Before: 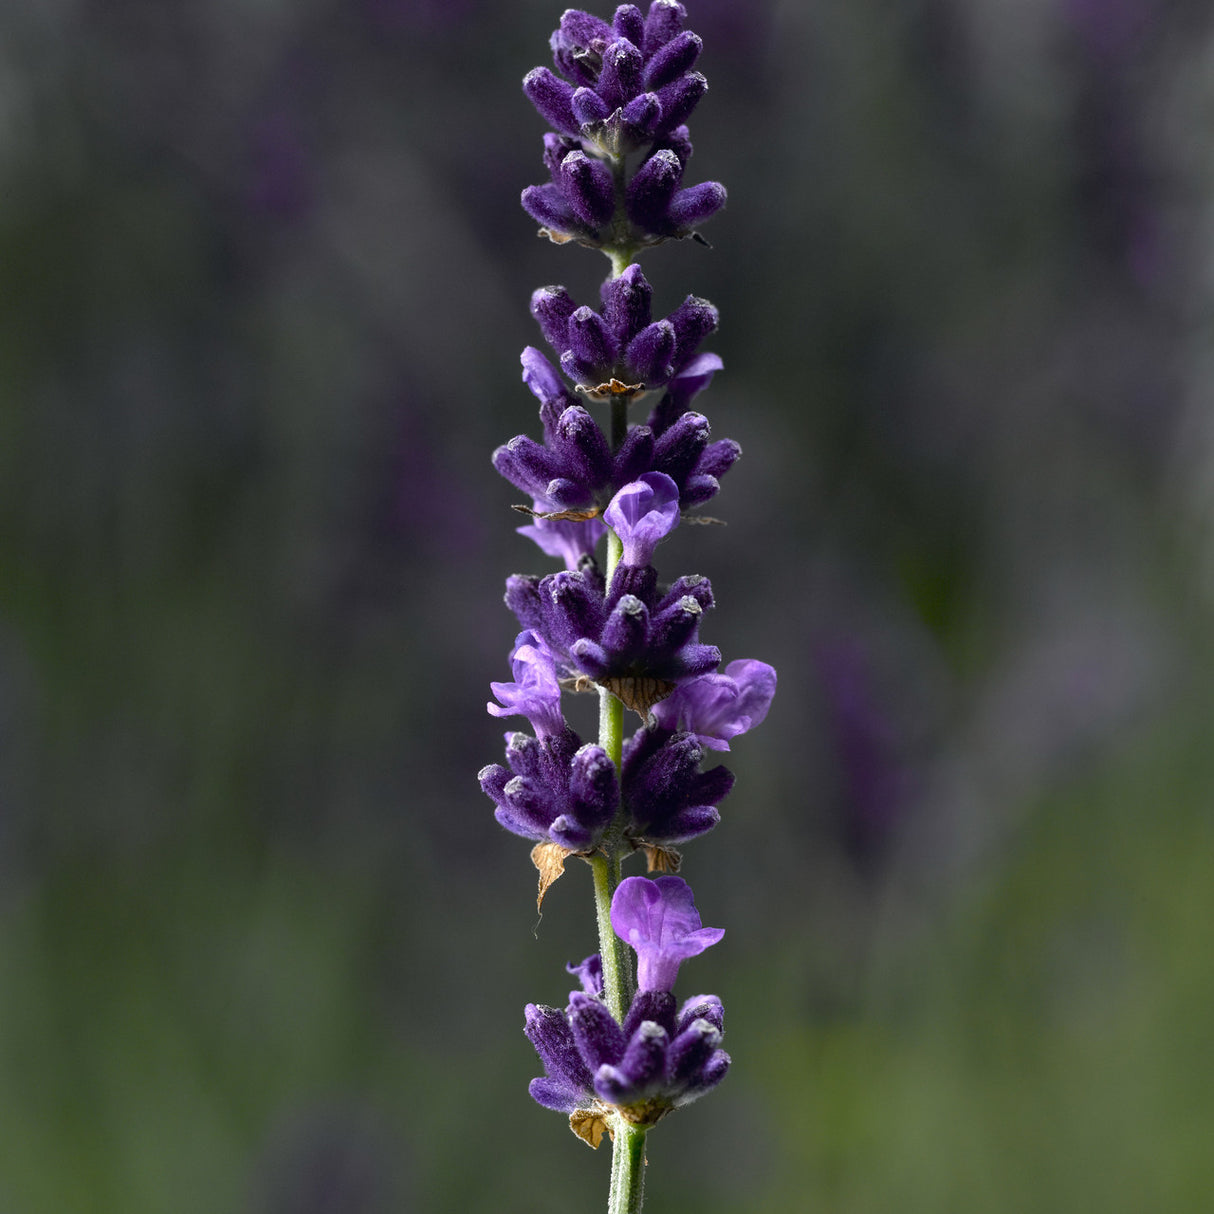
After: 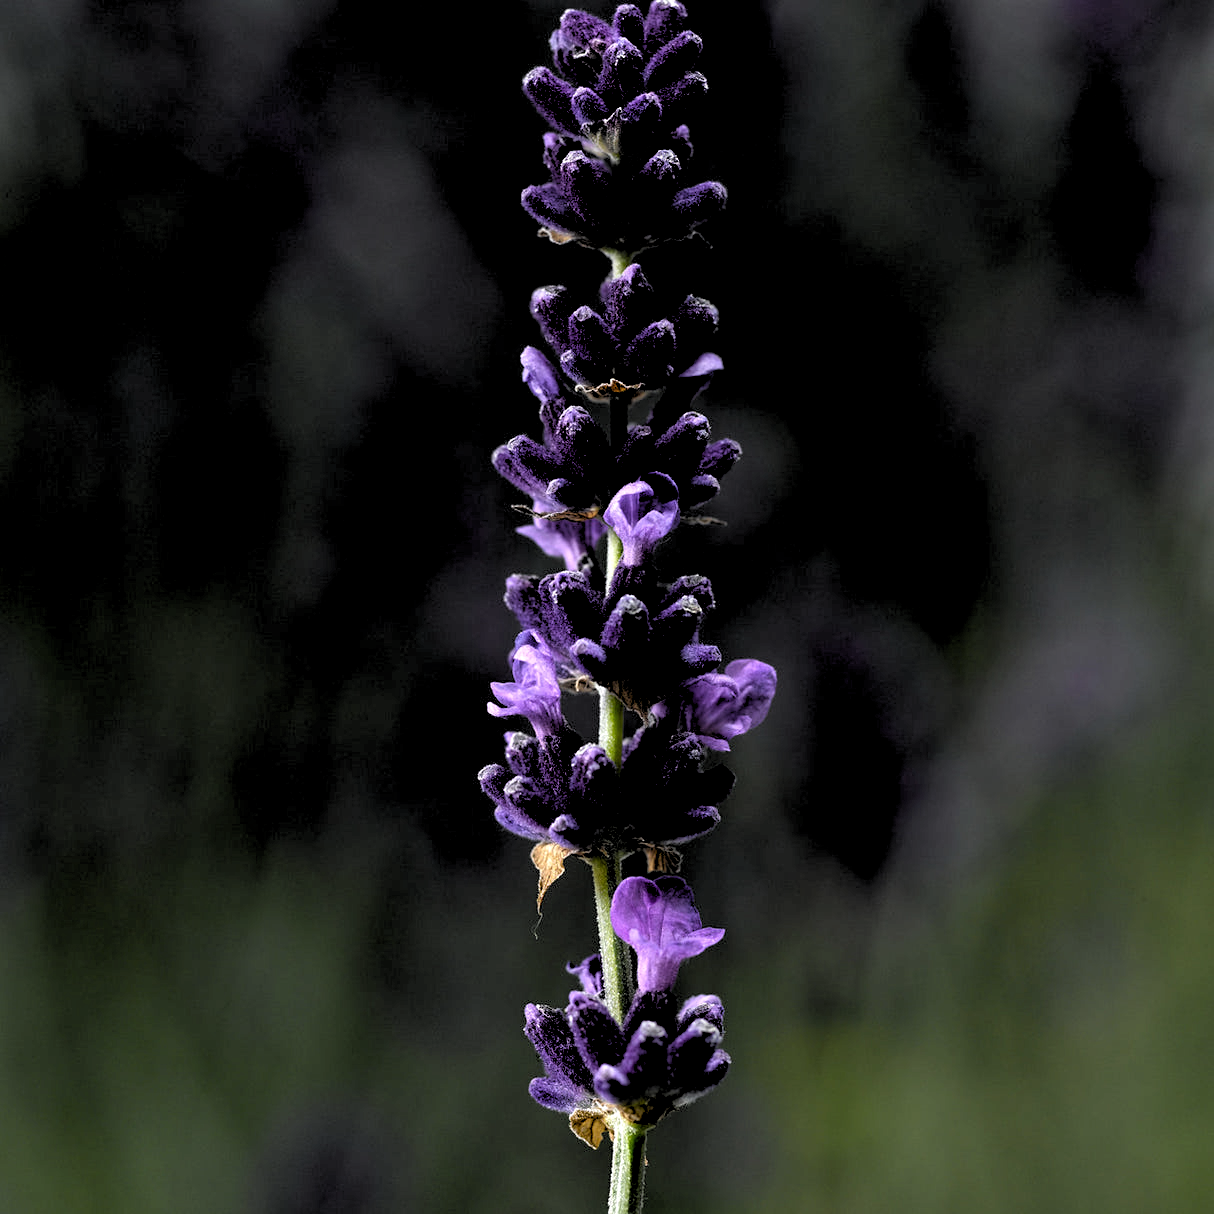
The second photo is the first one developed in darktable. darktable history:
sharpen: amount 0.2
rgb levels: levels [[0.034, 0.472, 0.904], [0, 0.5, 1], [0, 0.5, 1]]
exposure: compensate highlight preservation false
